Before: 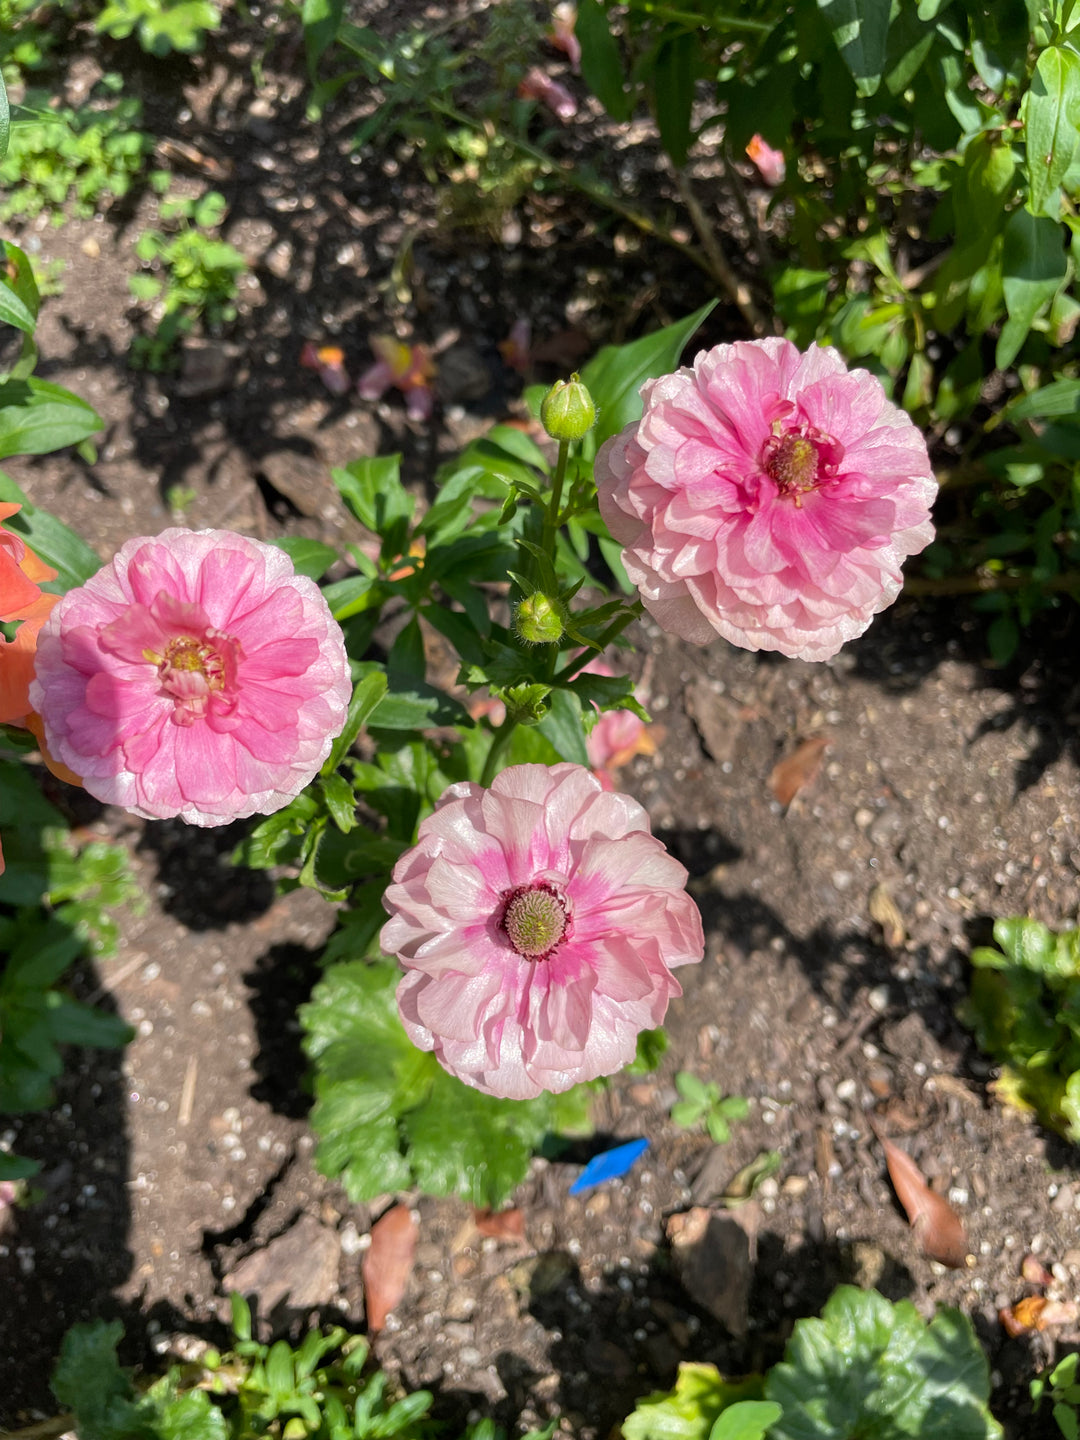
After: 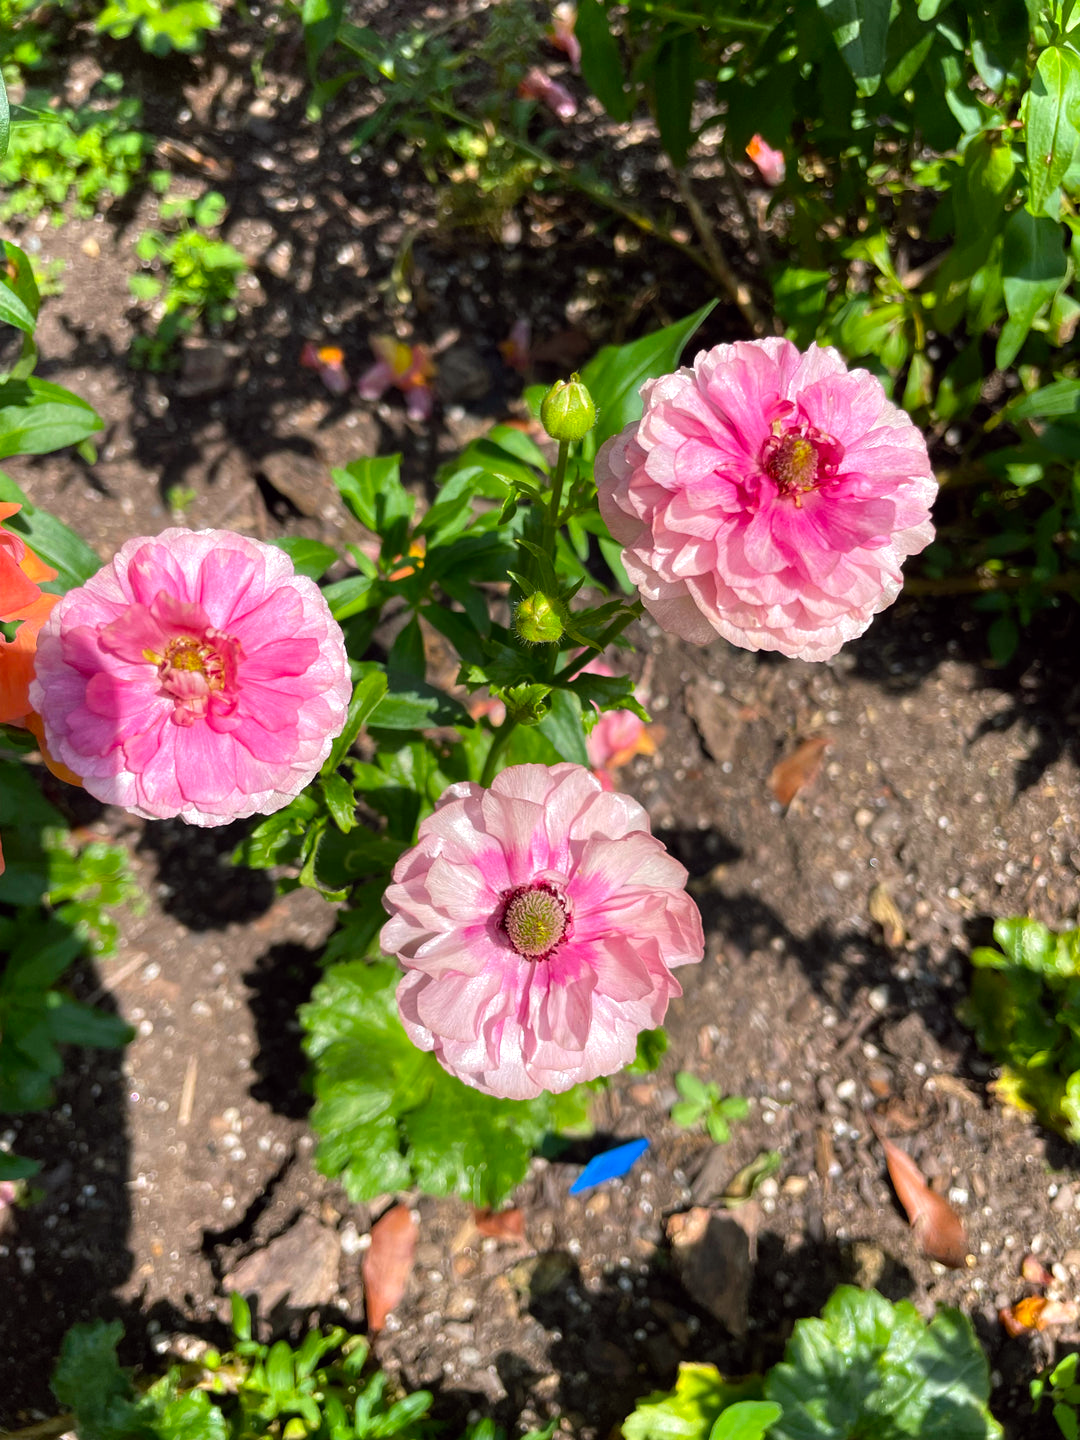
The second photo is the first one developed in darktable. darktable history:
color balance: lift [1, 1.001, 0.999, 1.001], gamma [1, 1.004, 1.007, 0.993], gain [1, 0.991, 0.987, 1.013], contrast 7.5%, contrast fulcrum 10%, output saturation 115%
